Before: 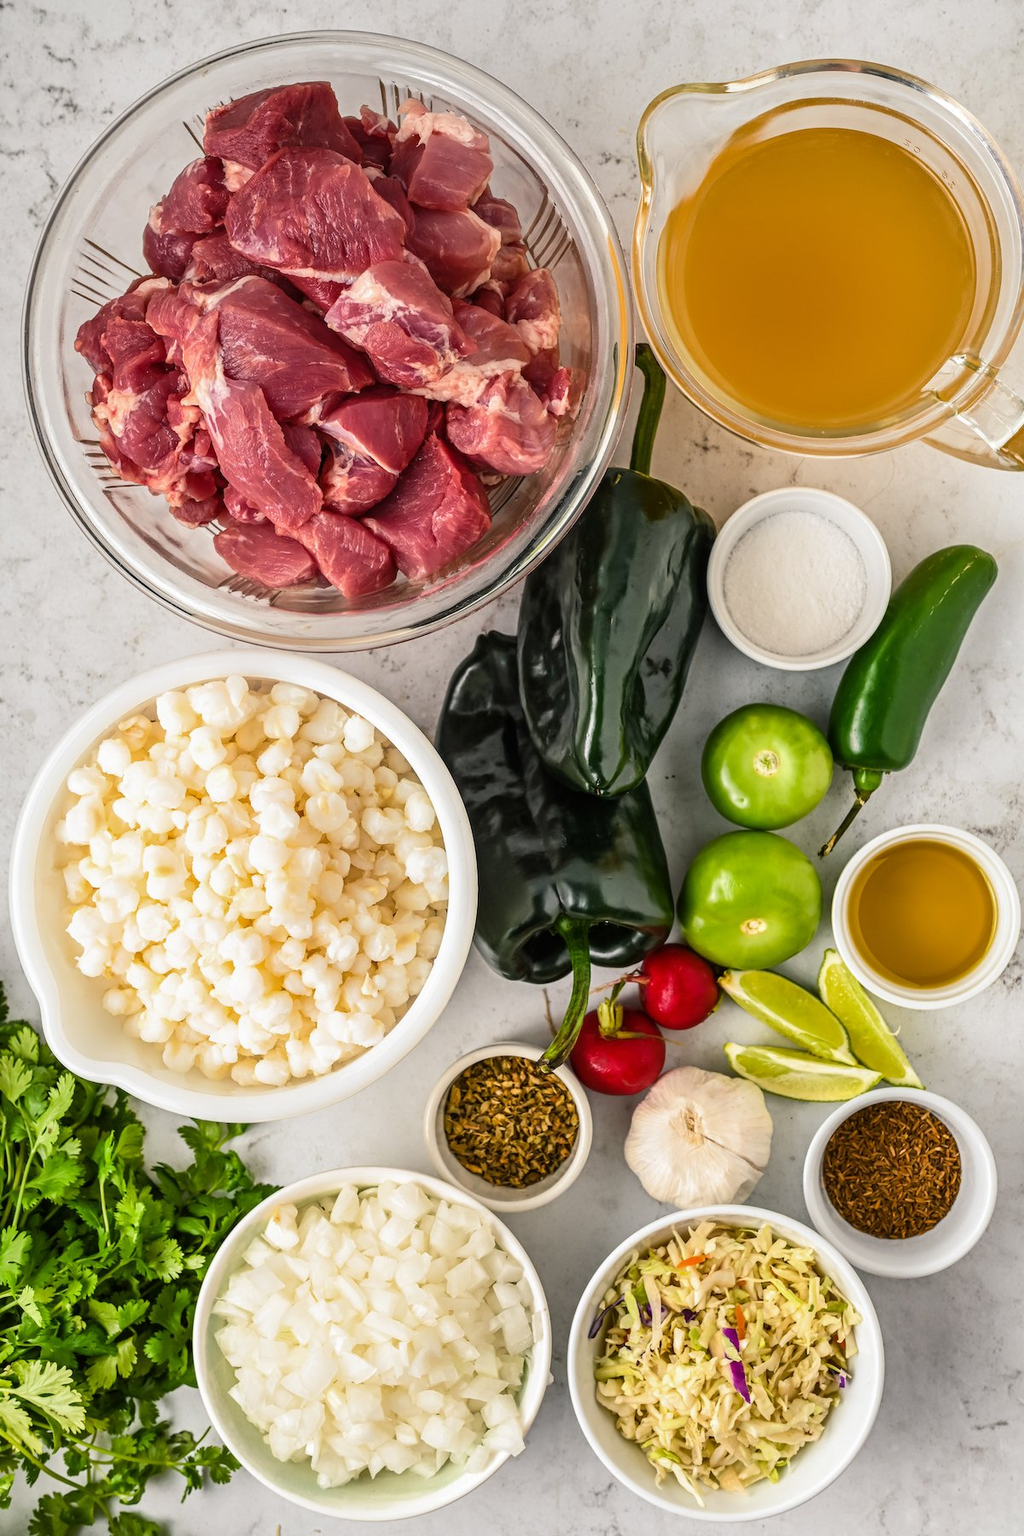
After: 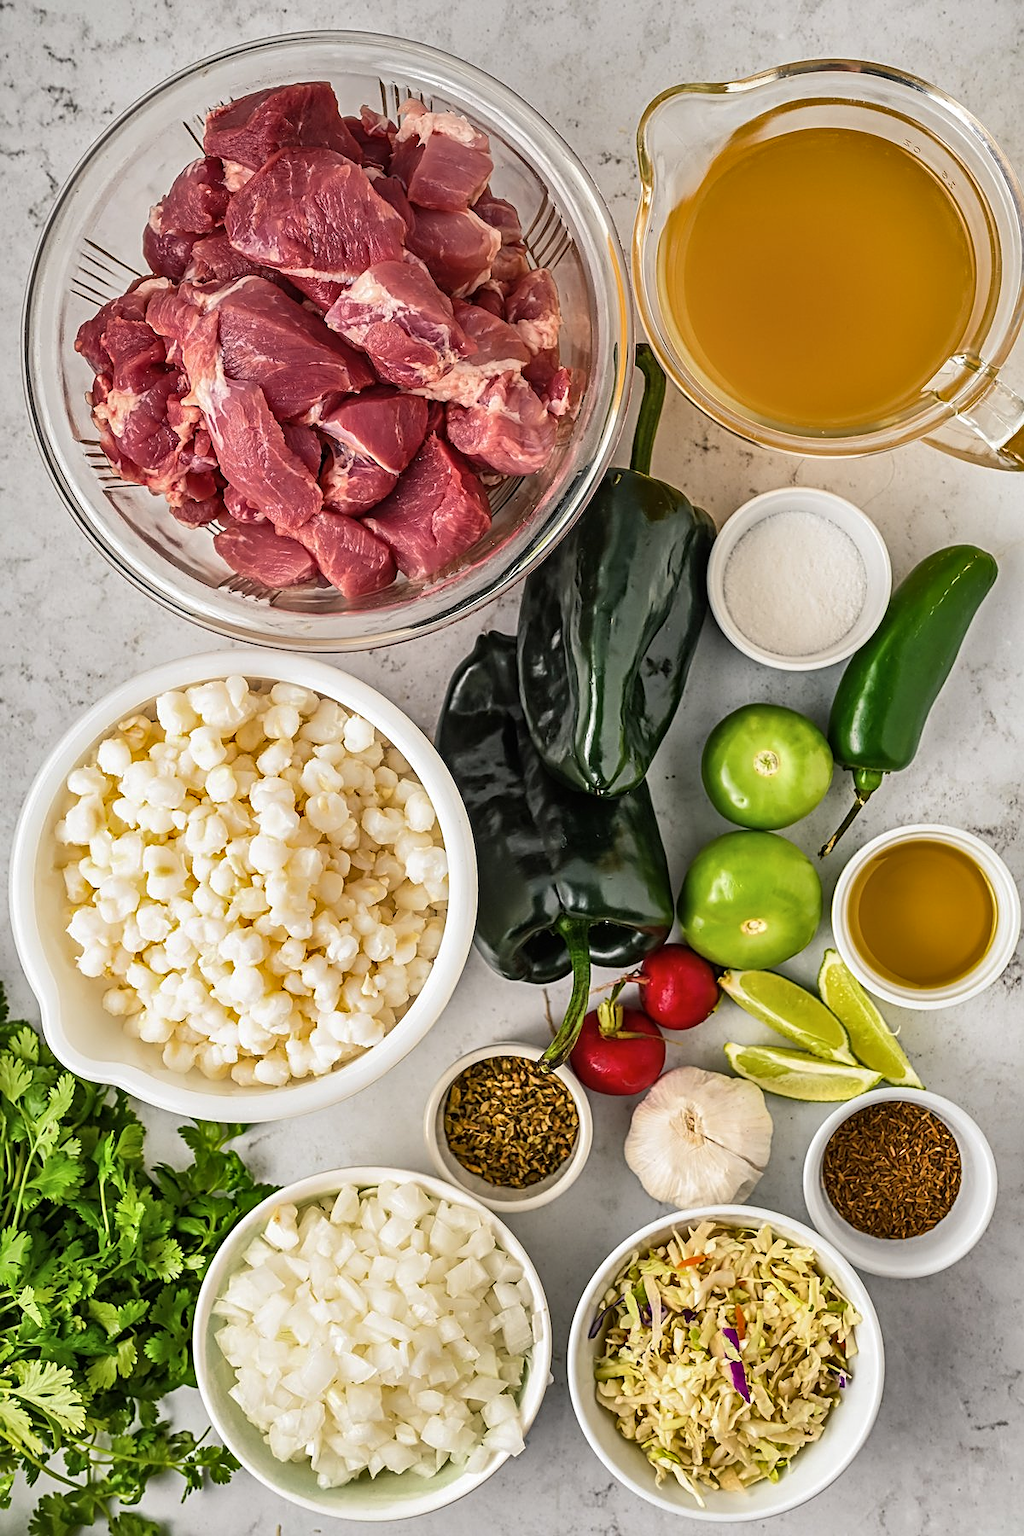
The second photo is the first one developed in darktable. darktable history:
sharpen: on, module defaults
shadows and highlights: shadows color adjustment 97.98%, highlights color adjustment 58.1%, low approximation 0.01, soften with gaussian
contrast brightness saturation: saturation -0.053
